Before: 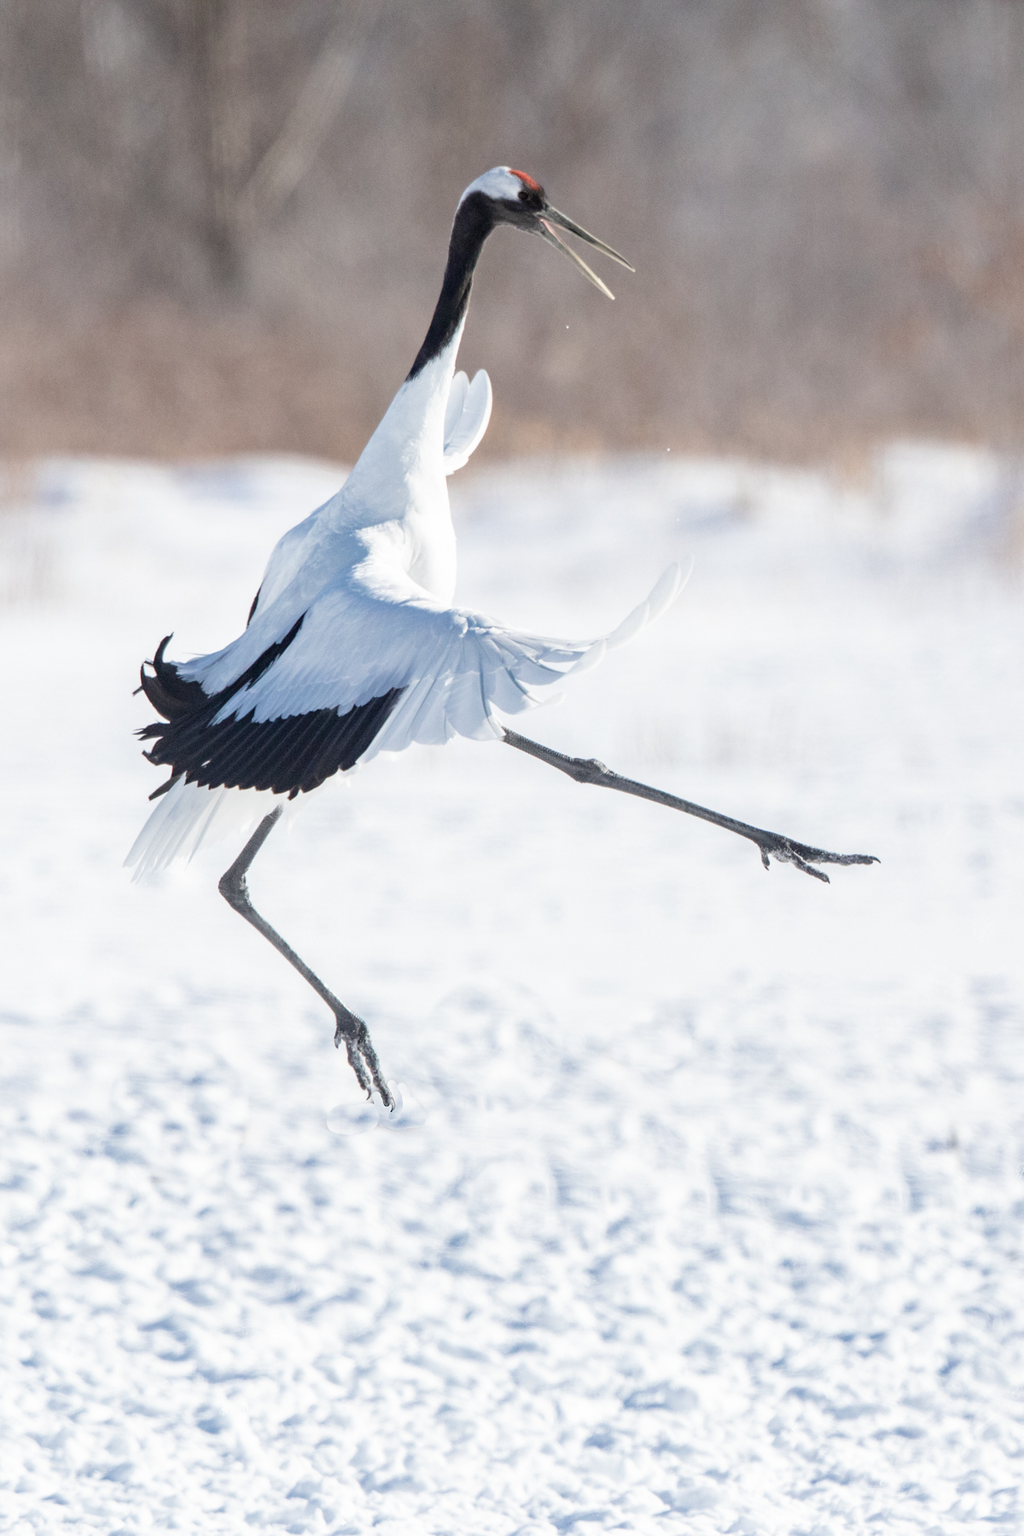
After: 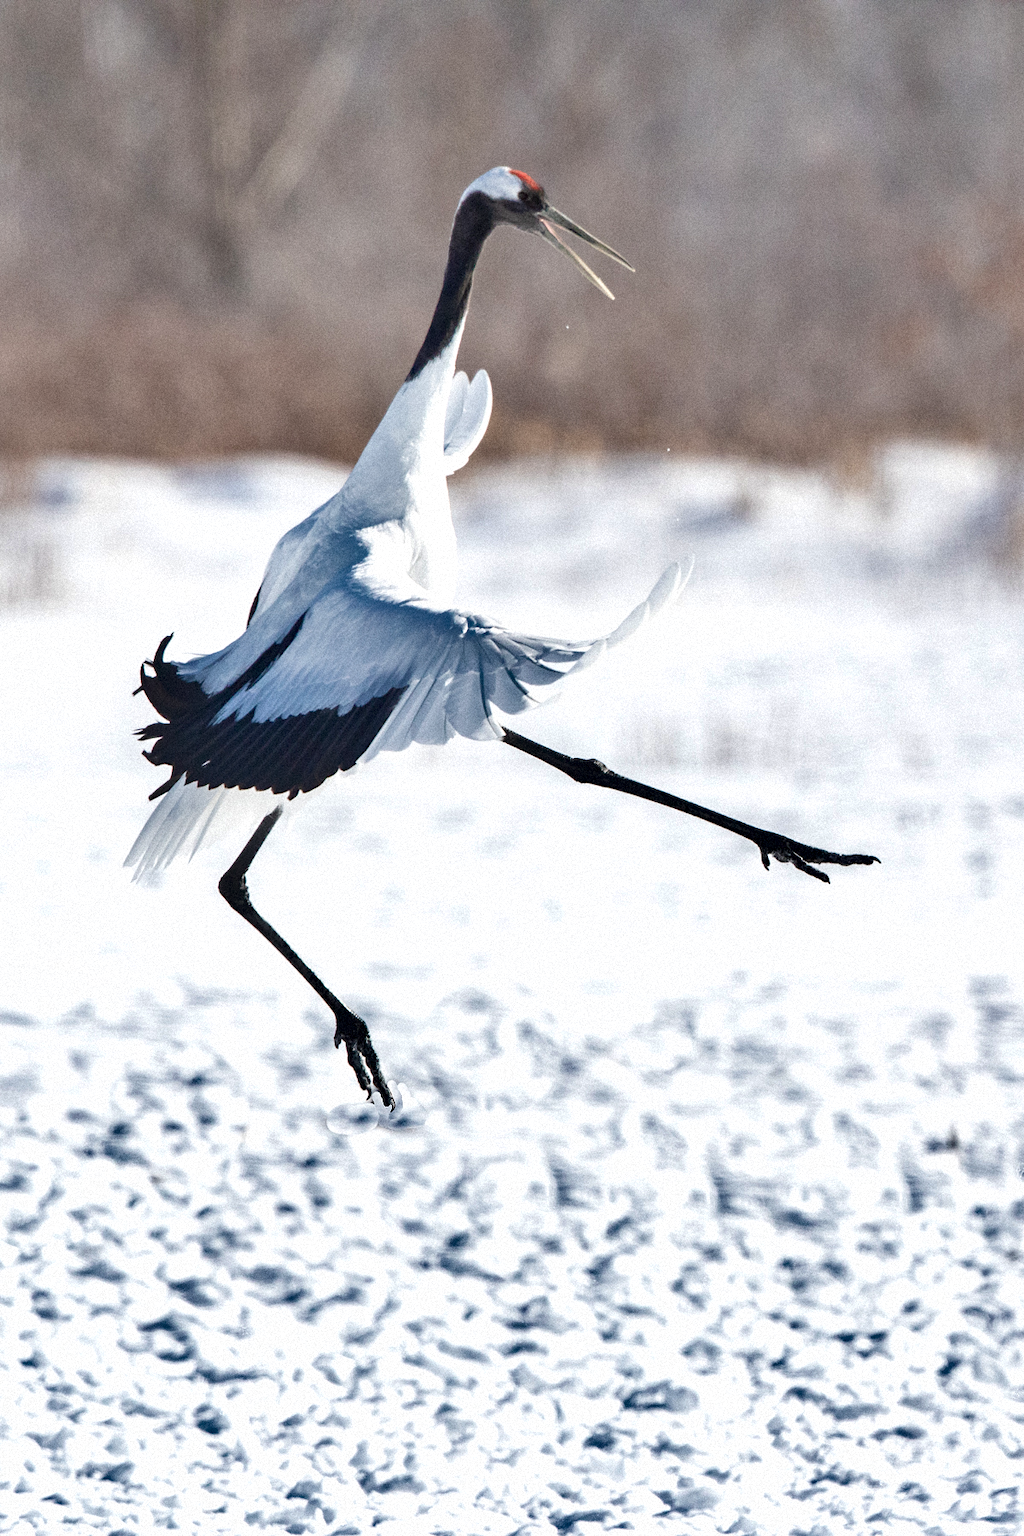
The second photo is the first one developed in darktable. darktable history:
levels: levels [0, 0.435, 0.917]
shadows and highlights: white point adjustment -3.64, highlights -63.34, highlights color adjustment 42%, soften with gaussian
grain: mid-tones bias 0%
